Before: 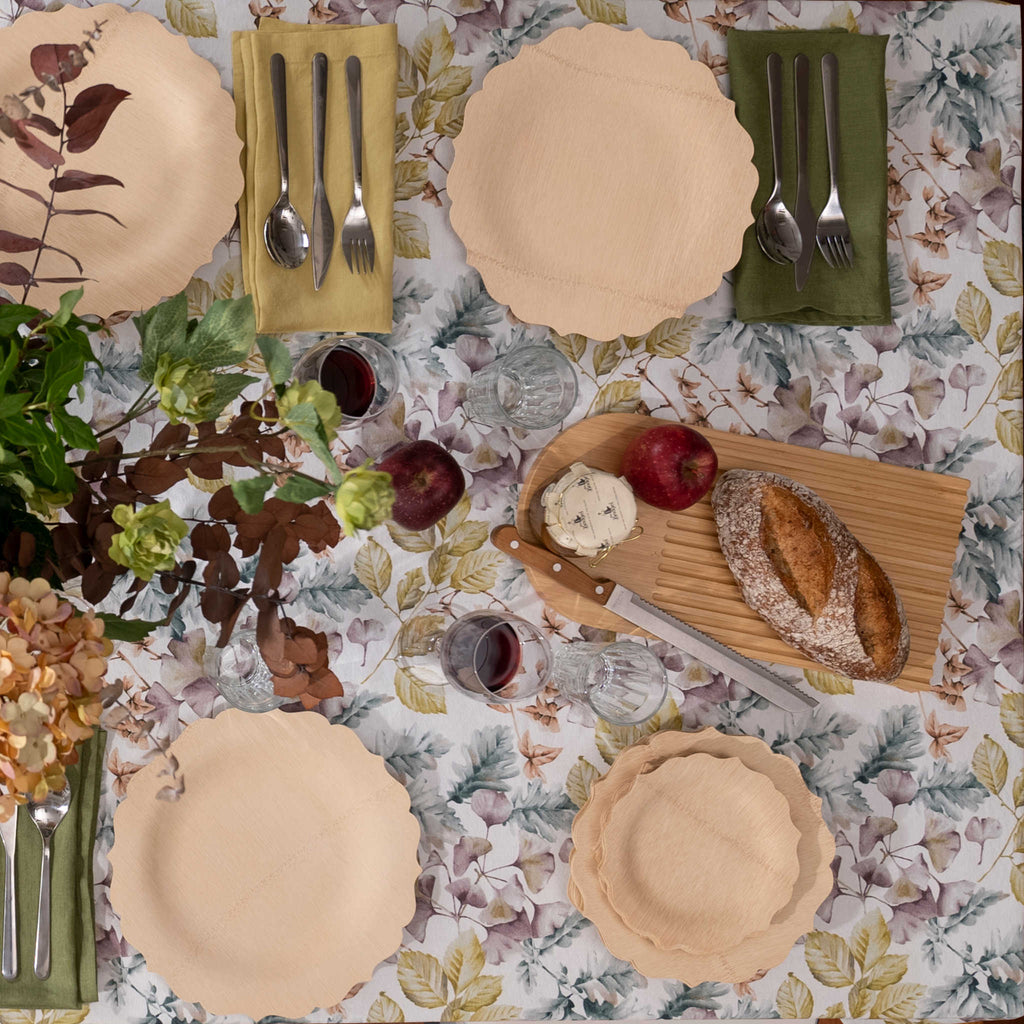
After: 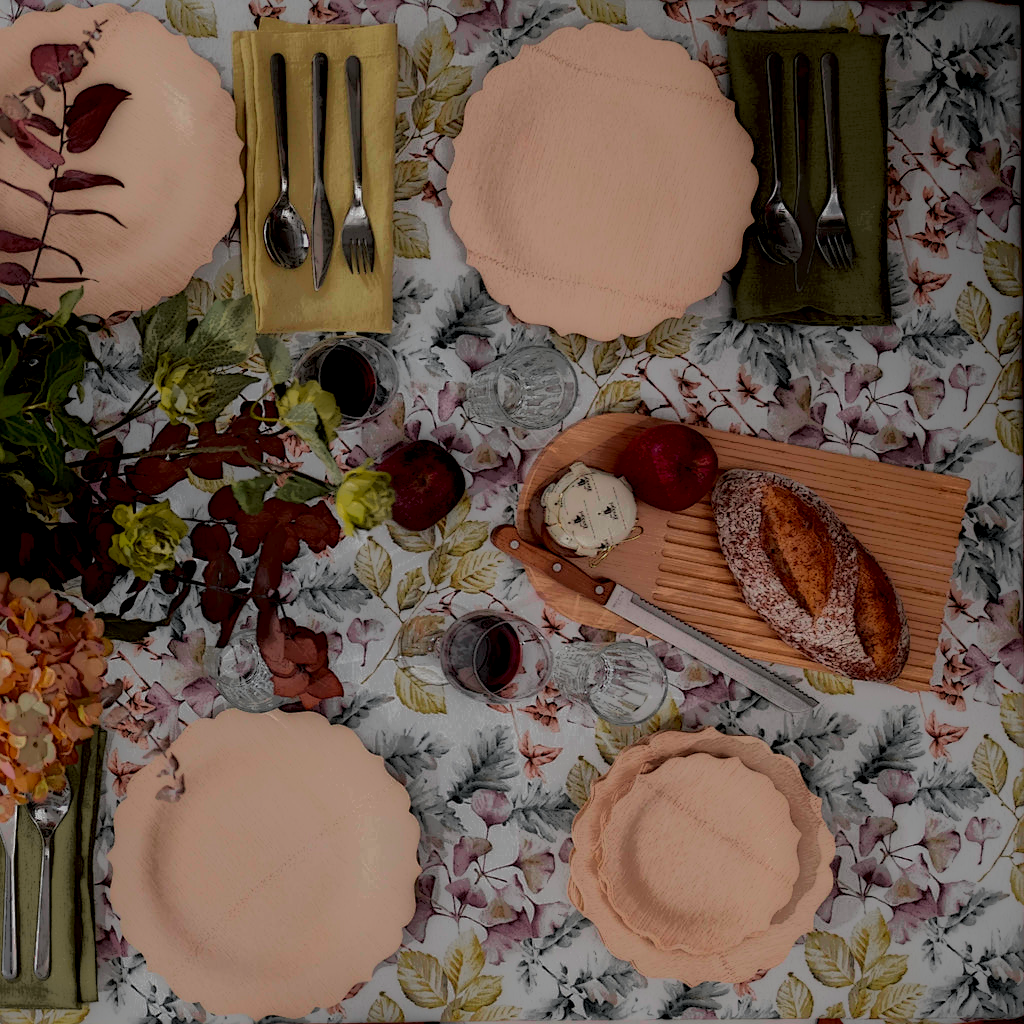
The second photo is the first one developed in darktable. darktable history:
color balance rgb: on, module defaults
sharpen: on, module defaults
local contrast: highlights 0%, shadows 198%, detail 164%, midtone range 0.001
shadows and highlights: shadows 40, highlights -60
tone curve: curves: ch0 [(0, 0.012) (0.036, 0.035) (0.274, 0.288) (0.504, 0.536) (0.844, 0.84) (1, 0.983)]; ch1 [(0, 0) (0.389, 0.403) (0.462, 0.486) (0.499, 0.498) (0.511, 0.502) (0.536, 0.547) (0.567, 0.588) (0.626, 0.645) (0.749, 0.781) (1, 1)]; ch2 [(0, 0) (0.457, 0.486) (0.5, 0.5) (0.56, 0.551) (0.615, 0.607) (0.704, 0.732) (1, 1)], color space Lab, independent channels, preserve colors none
